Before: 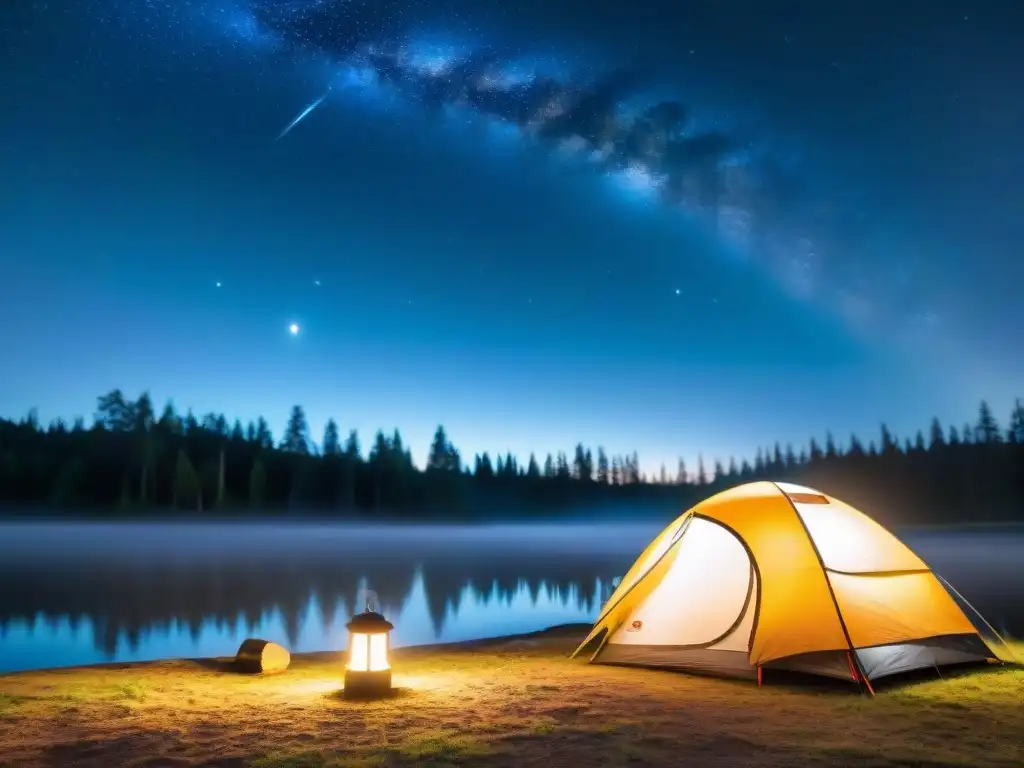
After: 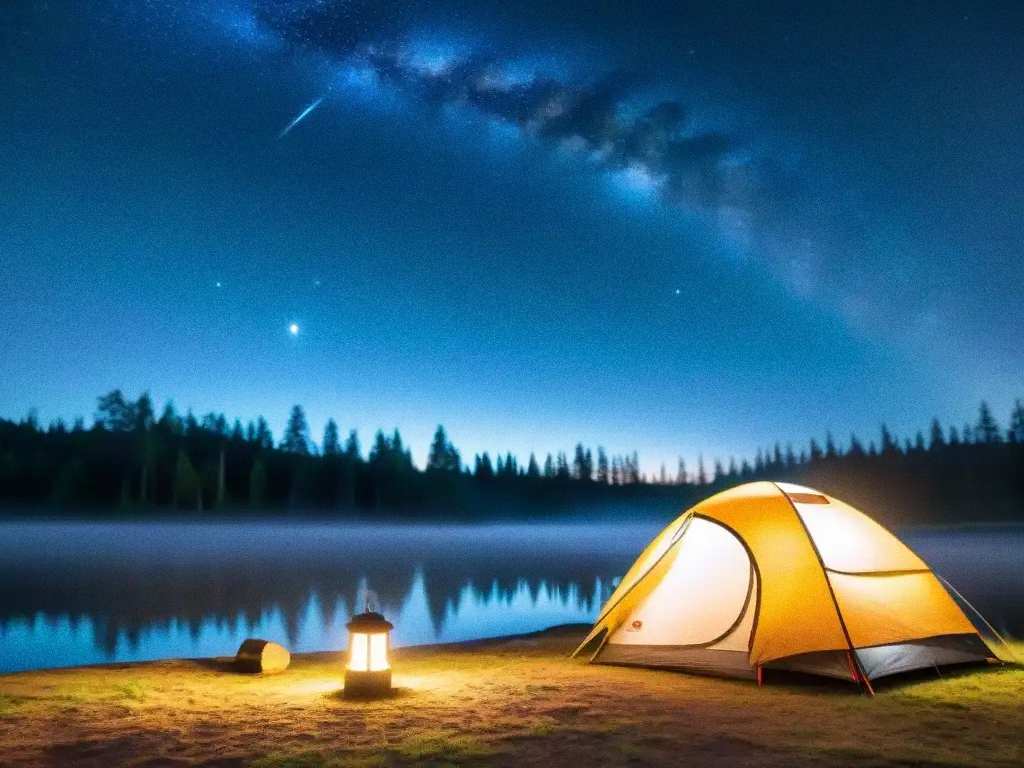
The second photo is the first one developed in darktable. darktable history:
velvia: on, module defaults
grain: coarseness 0.09 ISO
